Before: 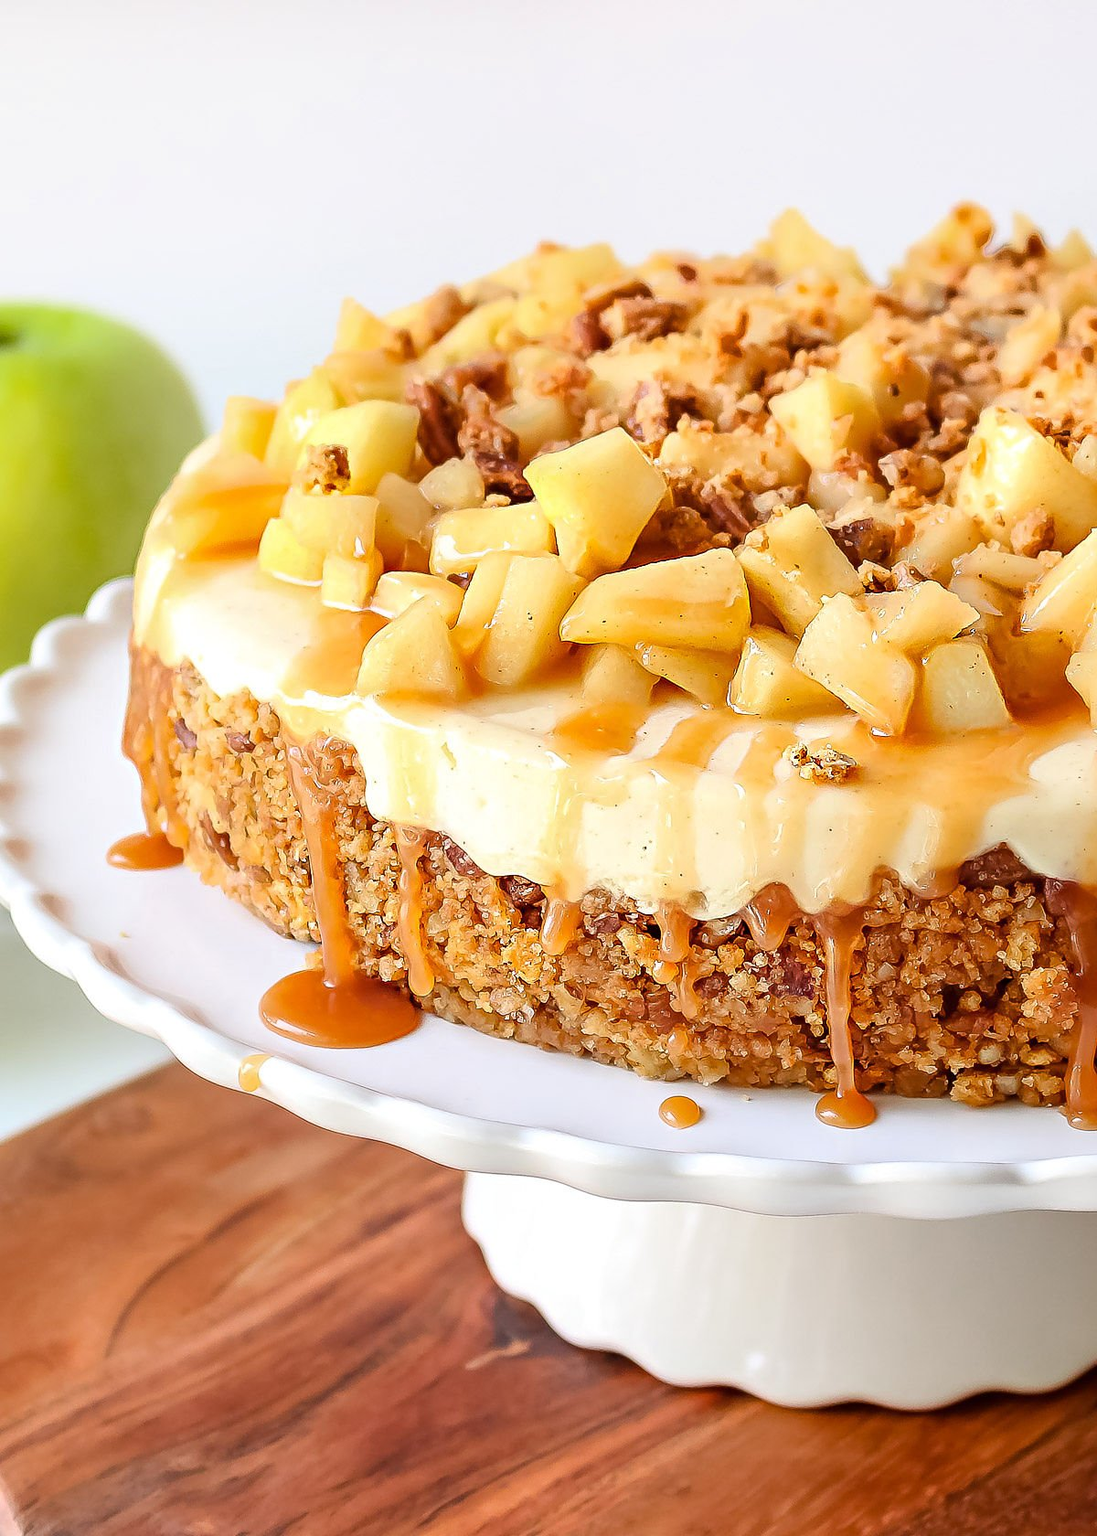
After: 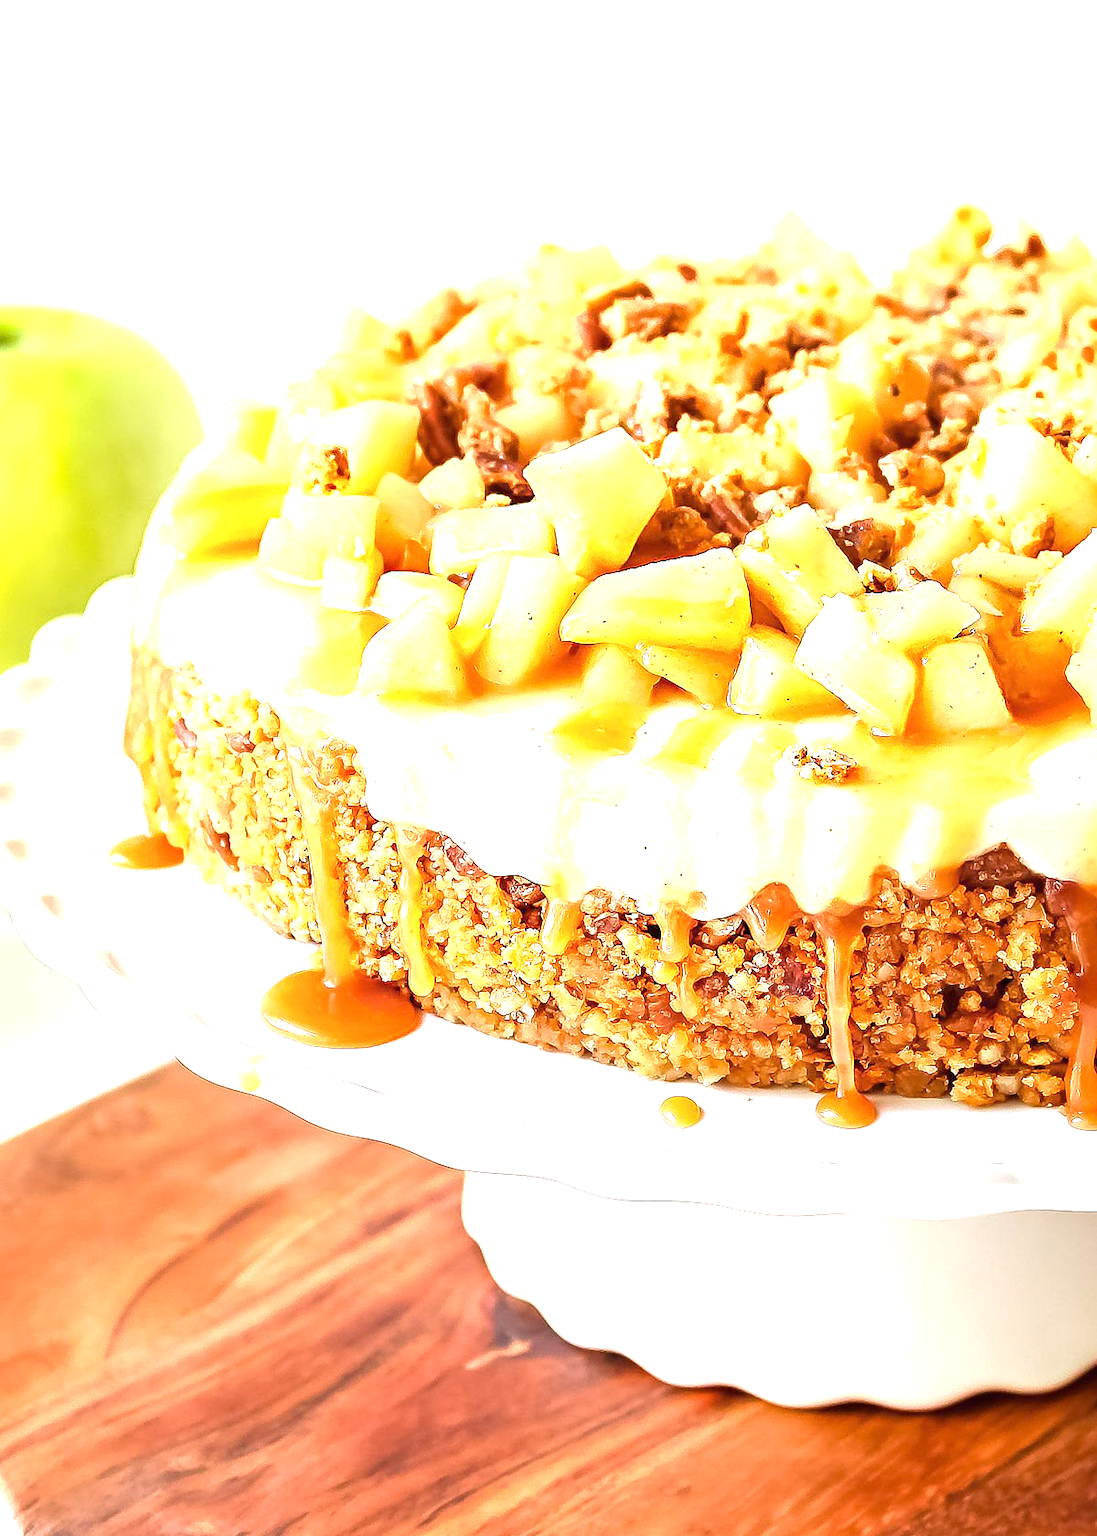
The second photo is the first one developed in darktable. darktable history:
velvia: strength 15.58%
exposure: black level correction 0, exposure 1.2 EV, compensate highlight preservation false
